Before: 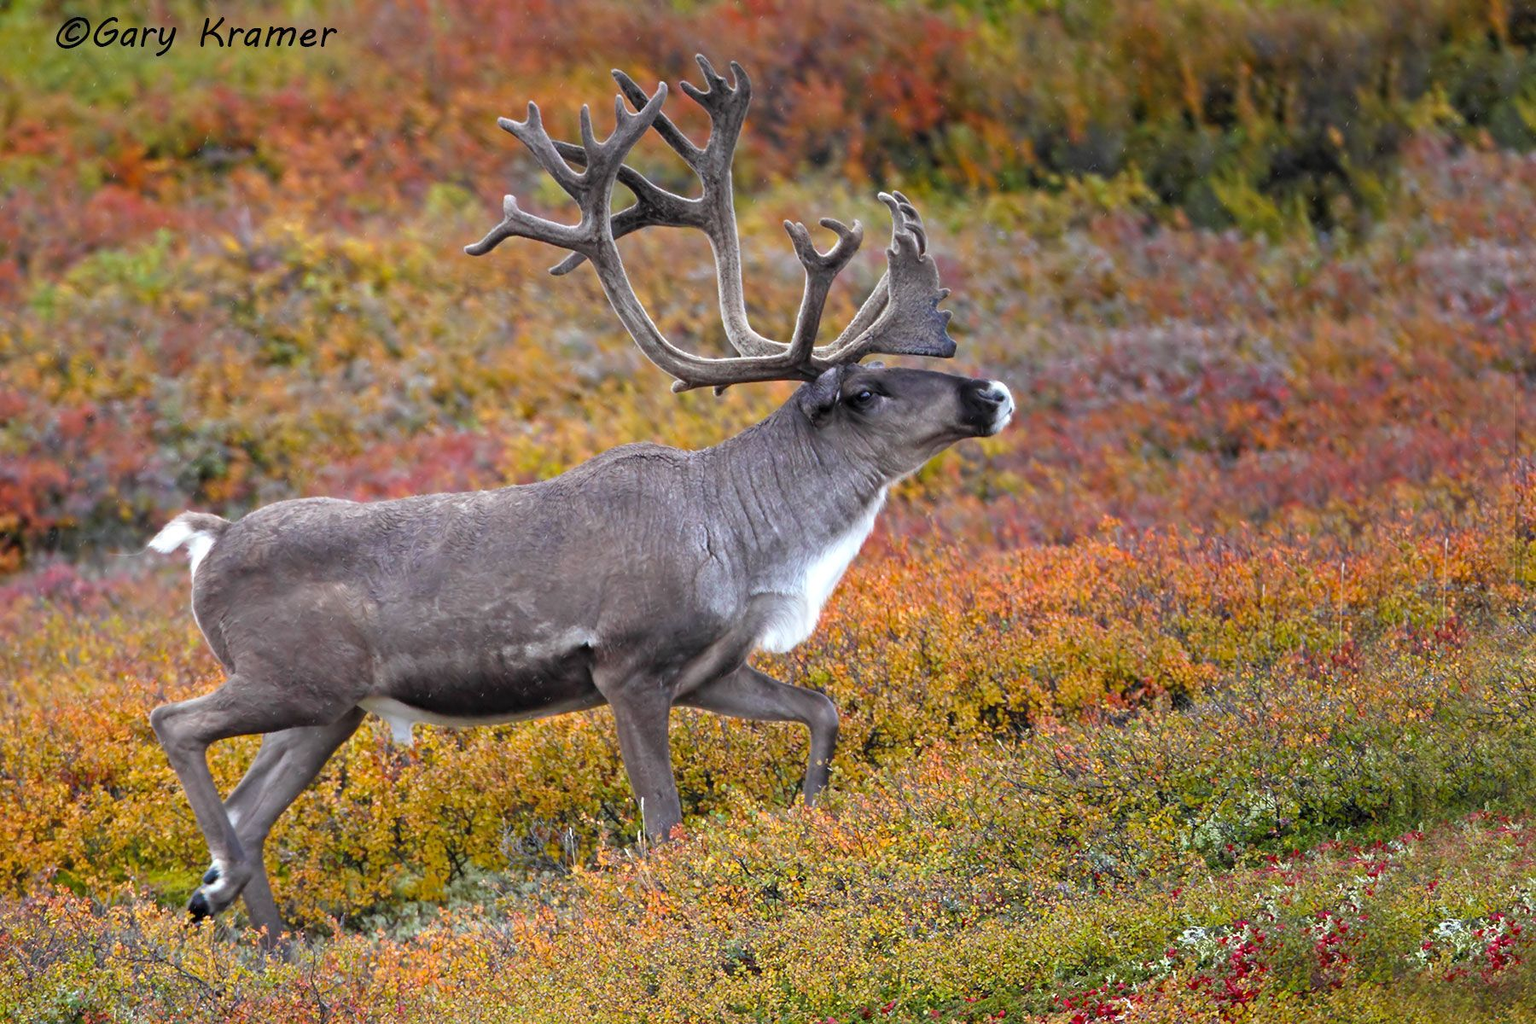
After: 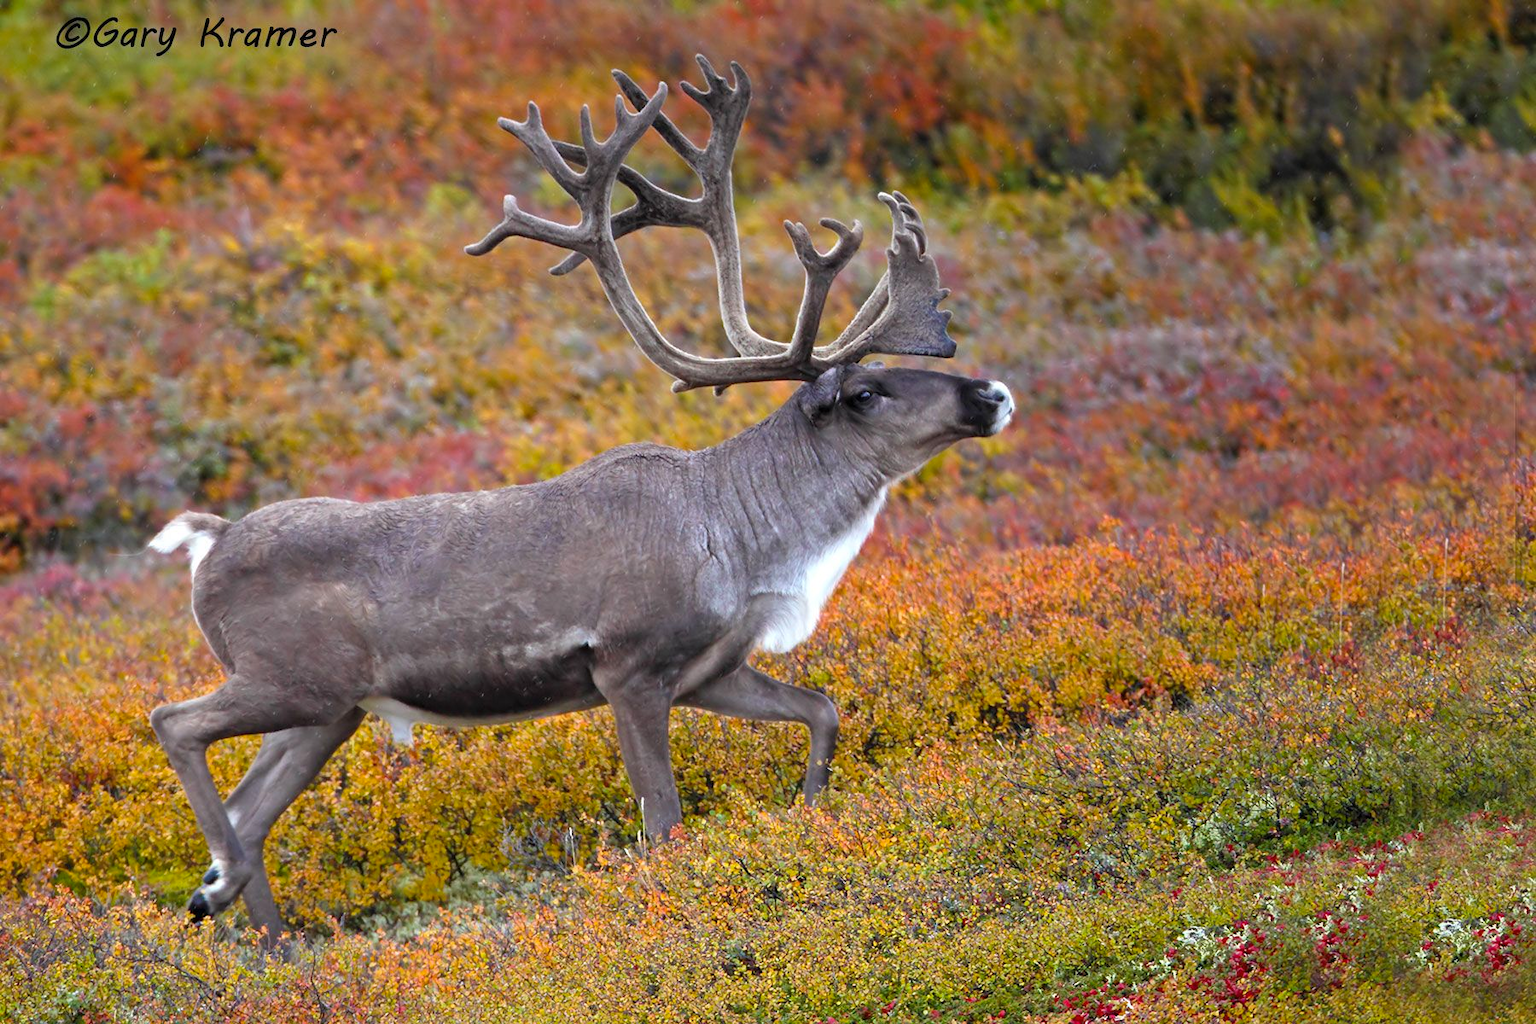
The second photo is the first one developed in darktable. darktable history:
color balance rgb: perceptual saturation grading › global saturation 0.745%, global vibrance 21.099%
